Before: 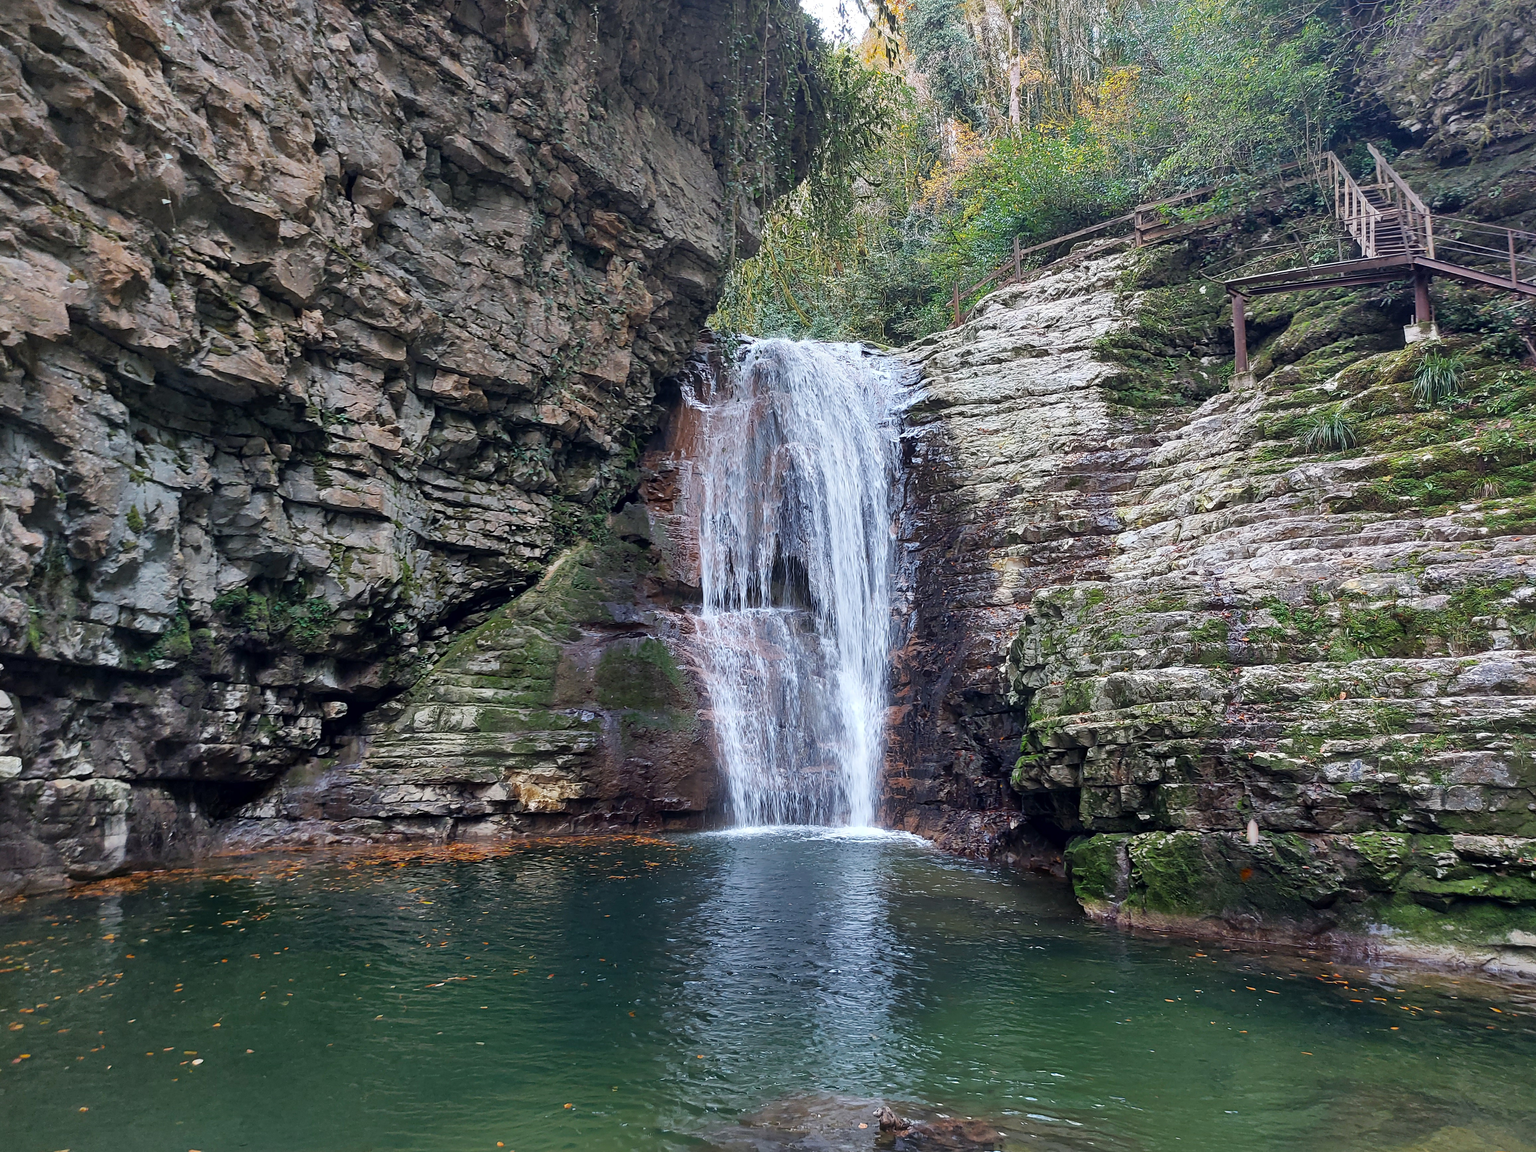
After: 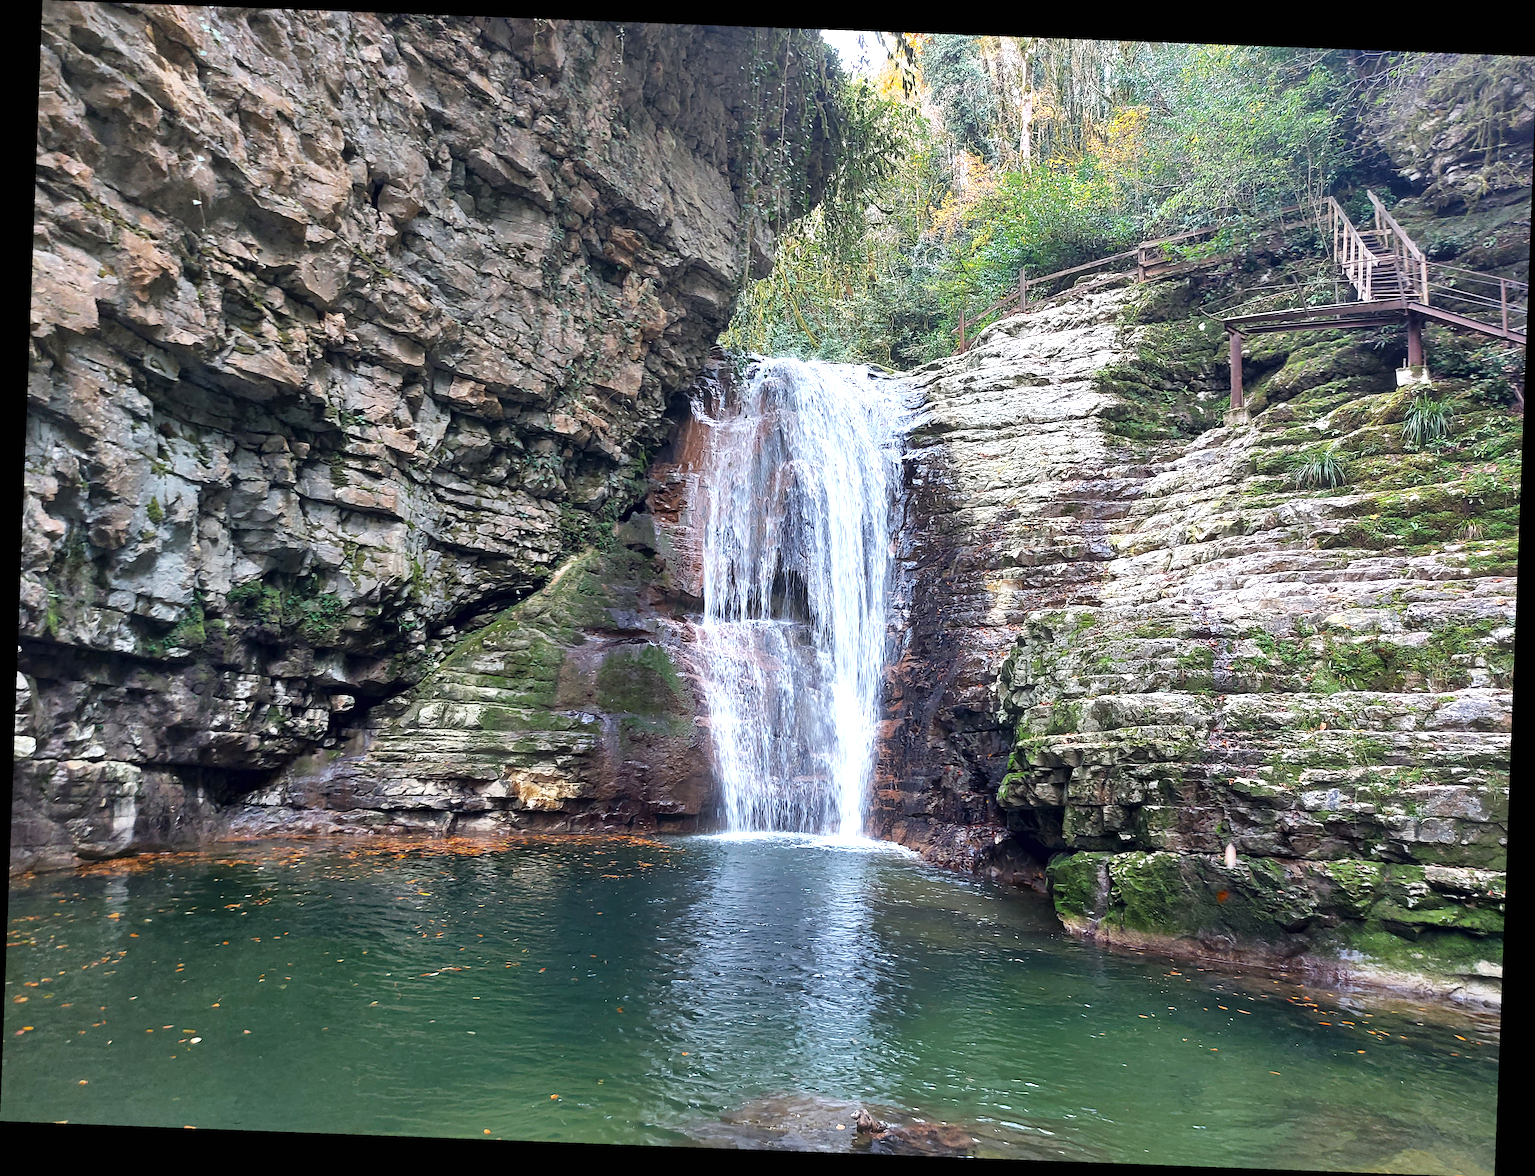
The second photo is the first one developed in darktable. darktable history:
exposure: black level correction 0, exposure 0.7 EV, compensate exposure bias true, compensate highlight preservation false
rotate and perspective: rotation 2.17°, automatic cropping off
